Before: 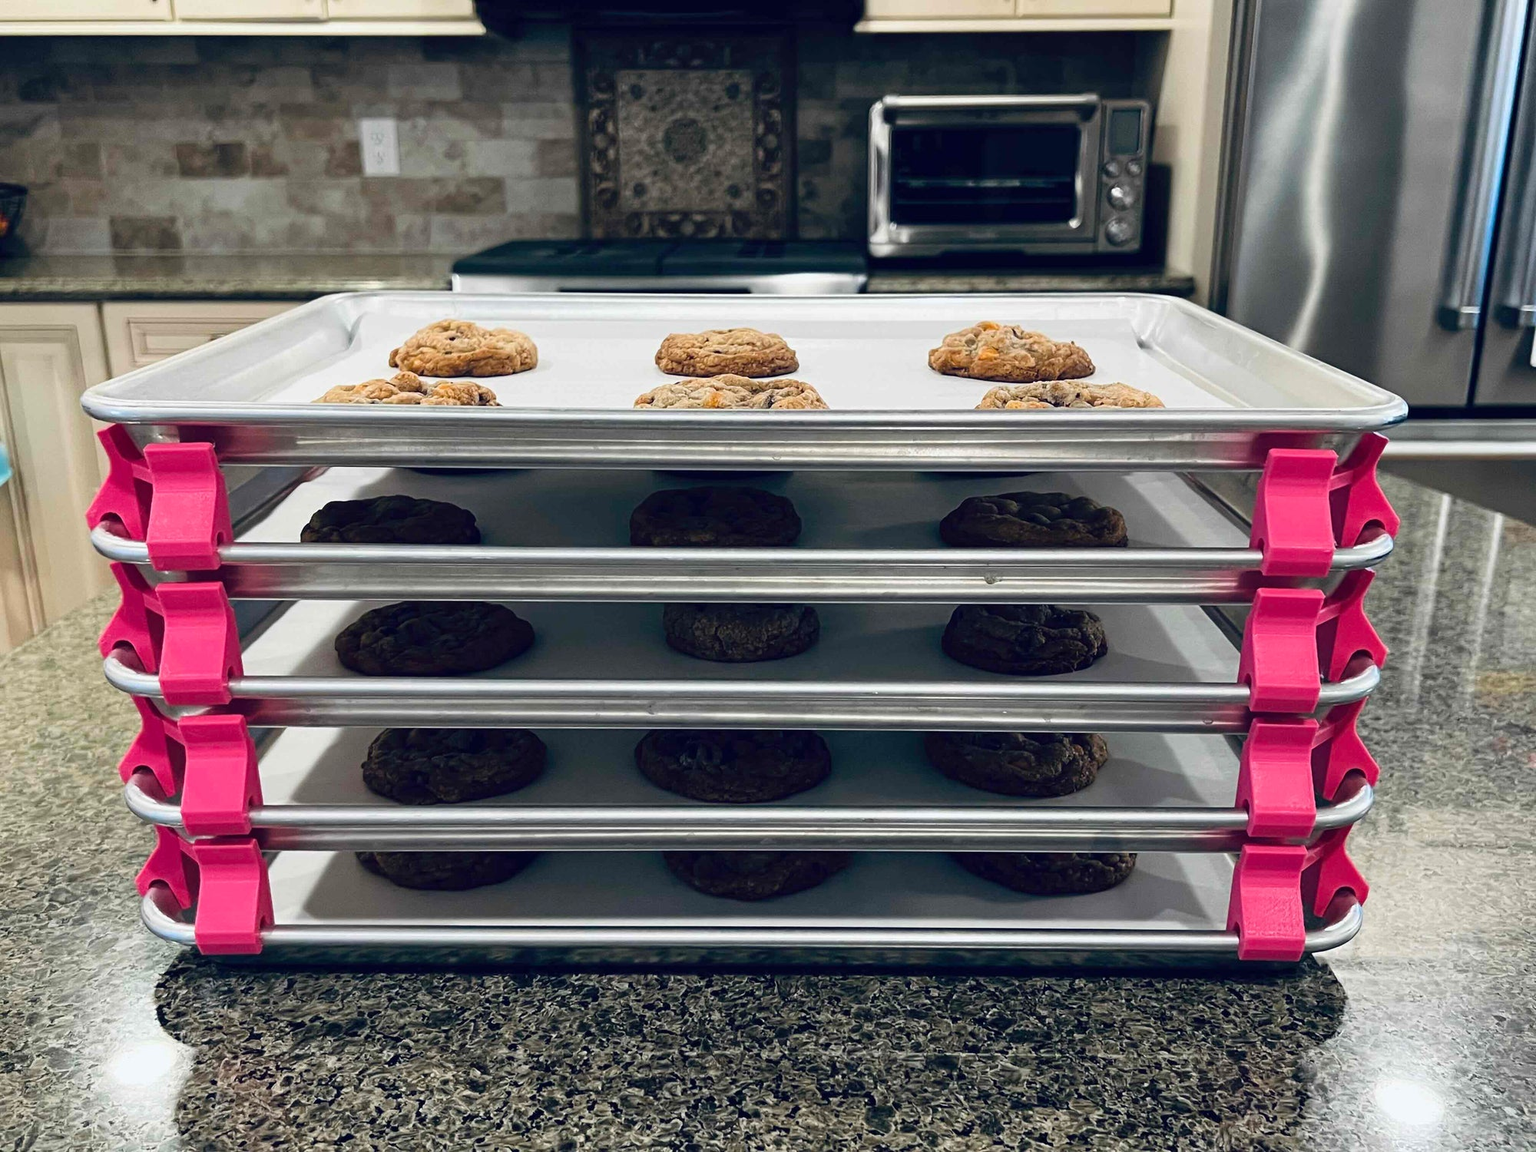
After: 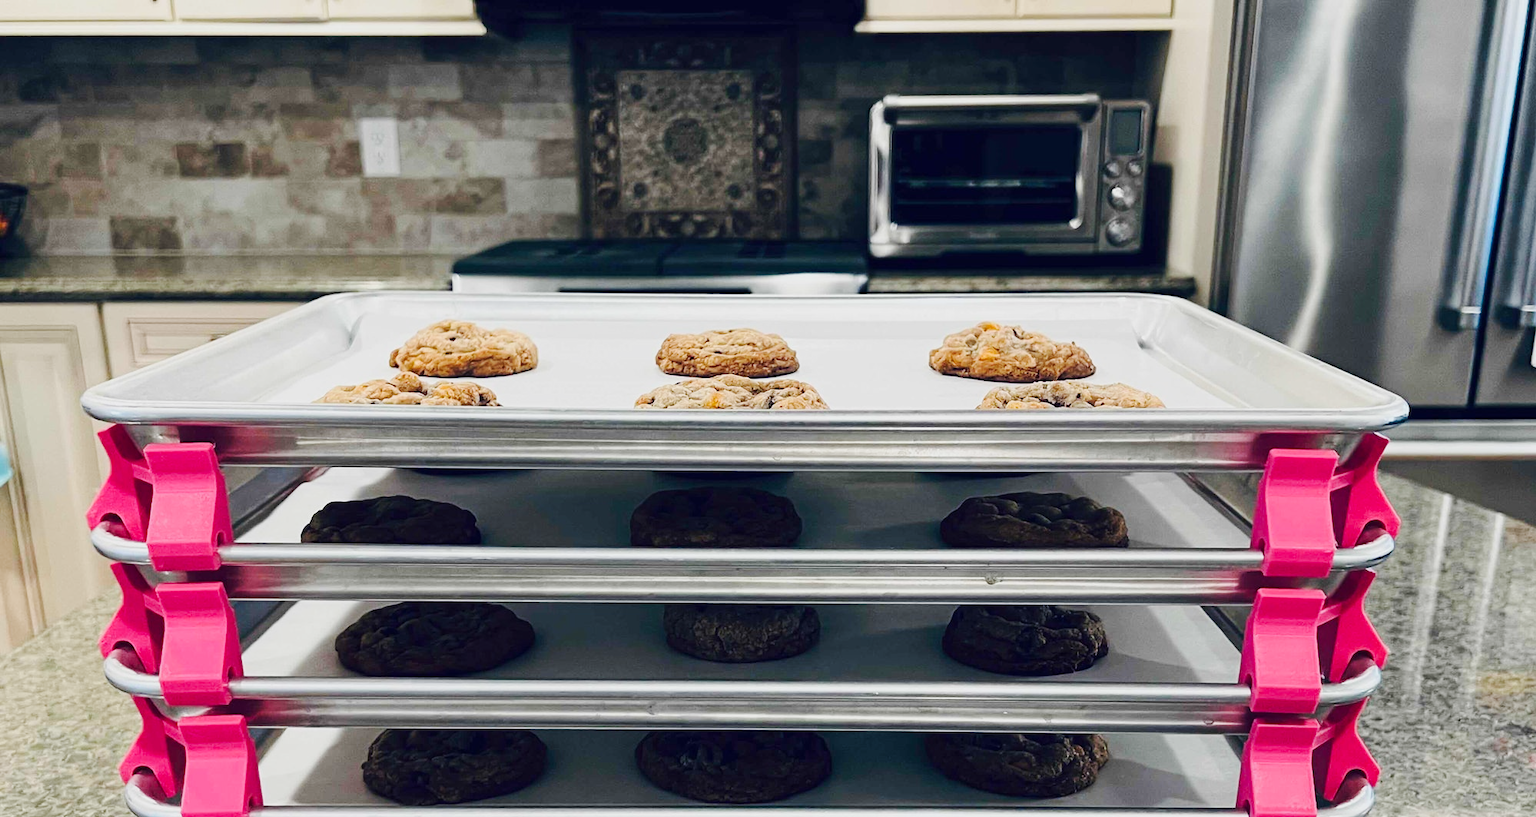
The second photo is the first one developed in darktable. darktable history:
crop: bottom 29.063%
tone curve: curves: ch0 [(0, 0) (0.239, 0.248) (0.508, 0.606) (0.826, 0.855) (1, 0.945)]; ch1 [(0, 0) (0.401, 0.42) (0.442, 0.47) (0.492, 0.498) (0.511, 0.516) (0.555, 0.586) (0.681, 0.739) (1, 1)]; ch2 [(0, 0) (0.411, 0.433) (0.5, 0.504) (0.545, 0.574) (1, 1)], preserve colors none
